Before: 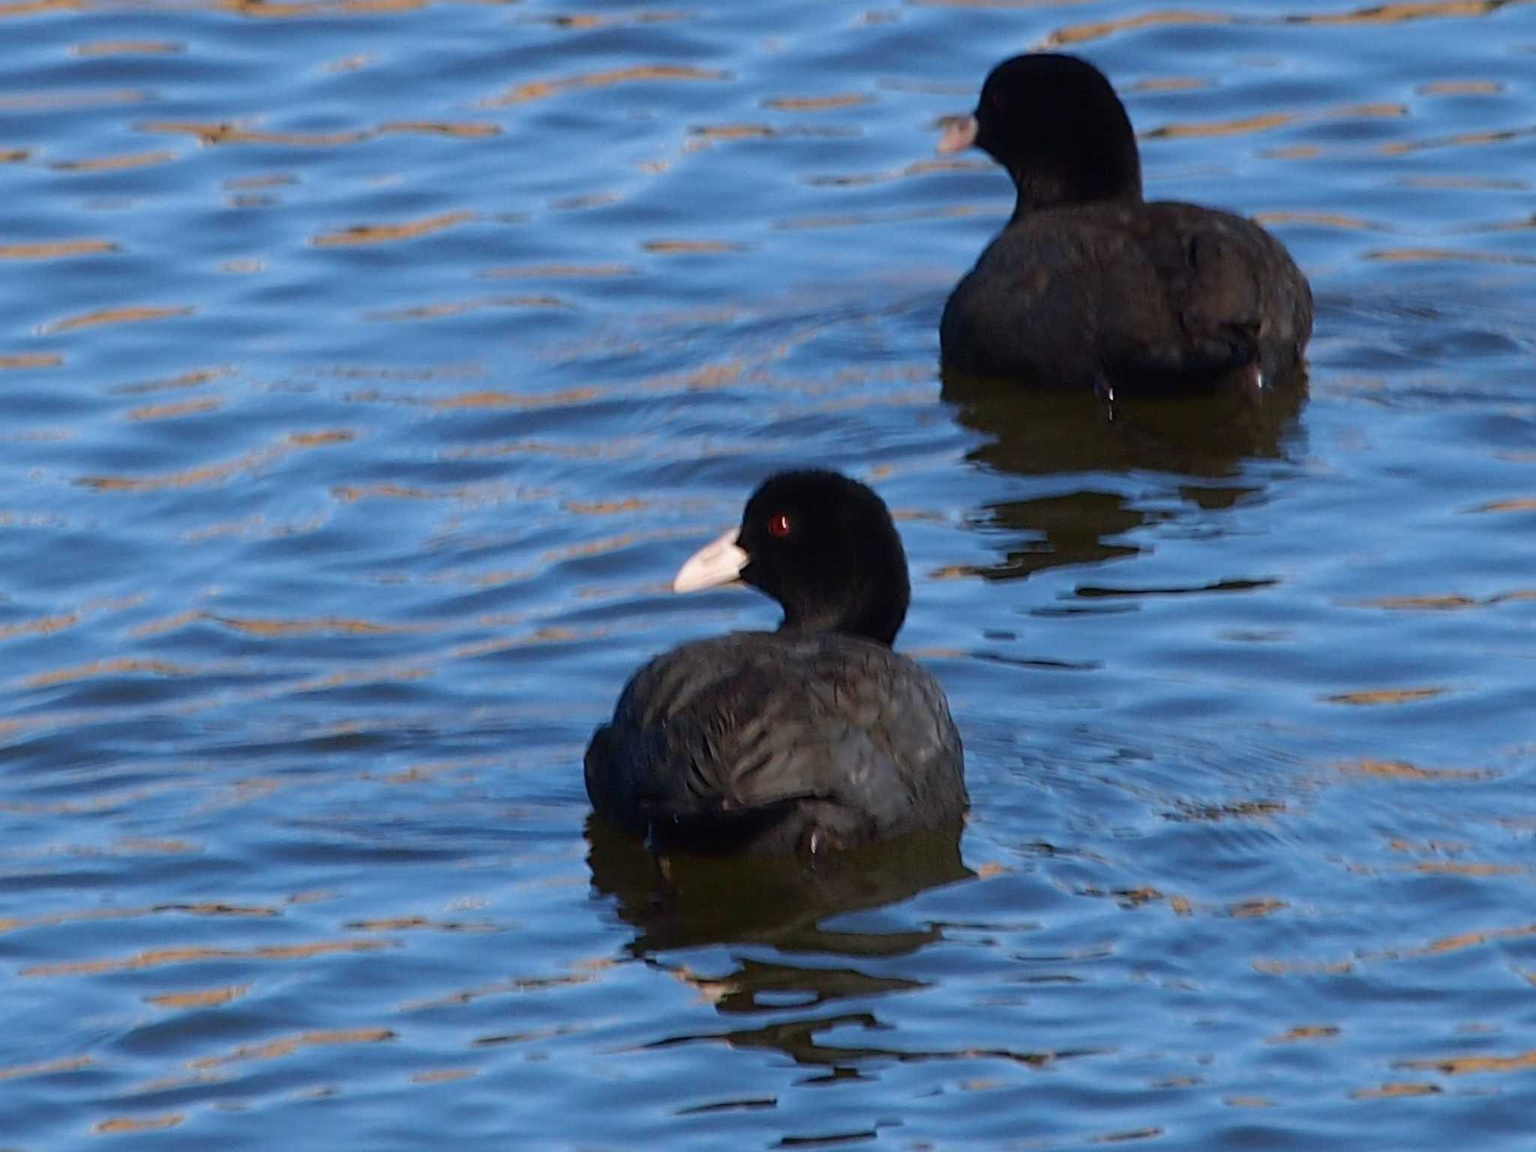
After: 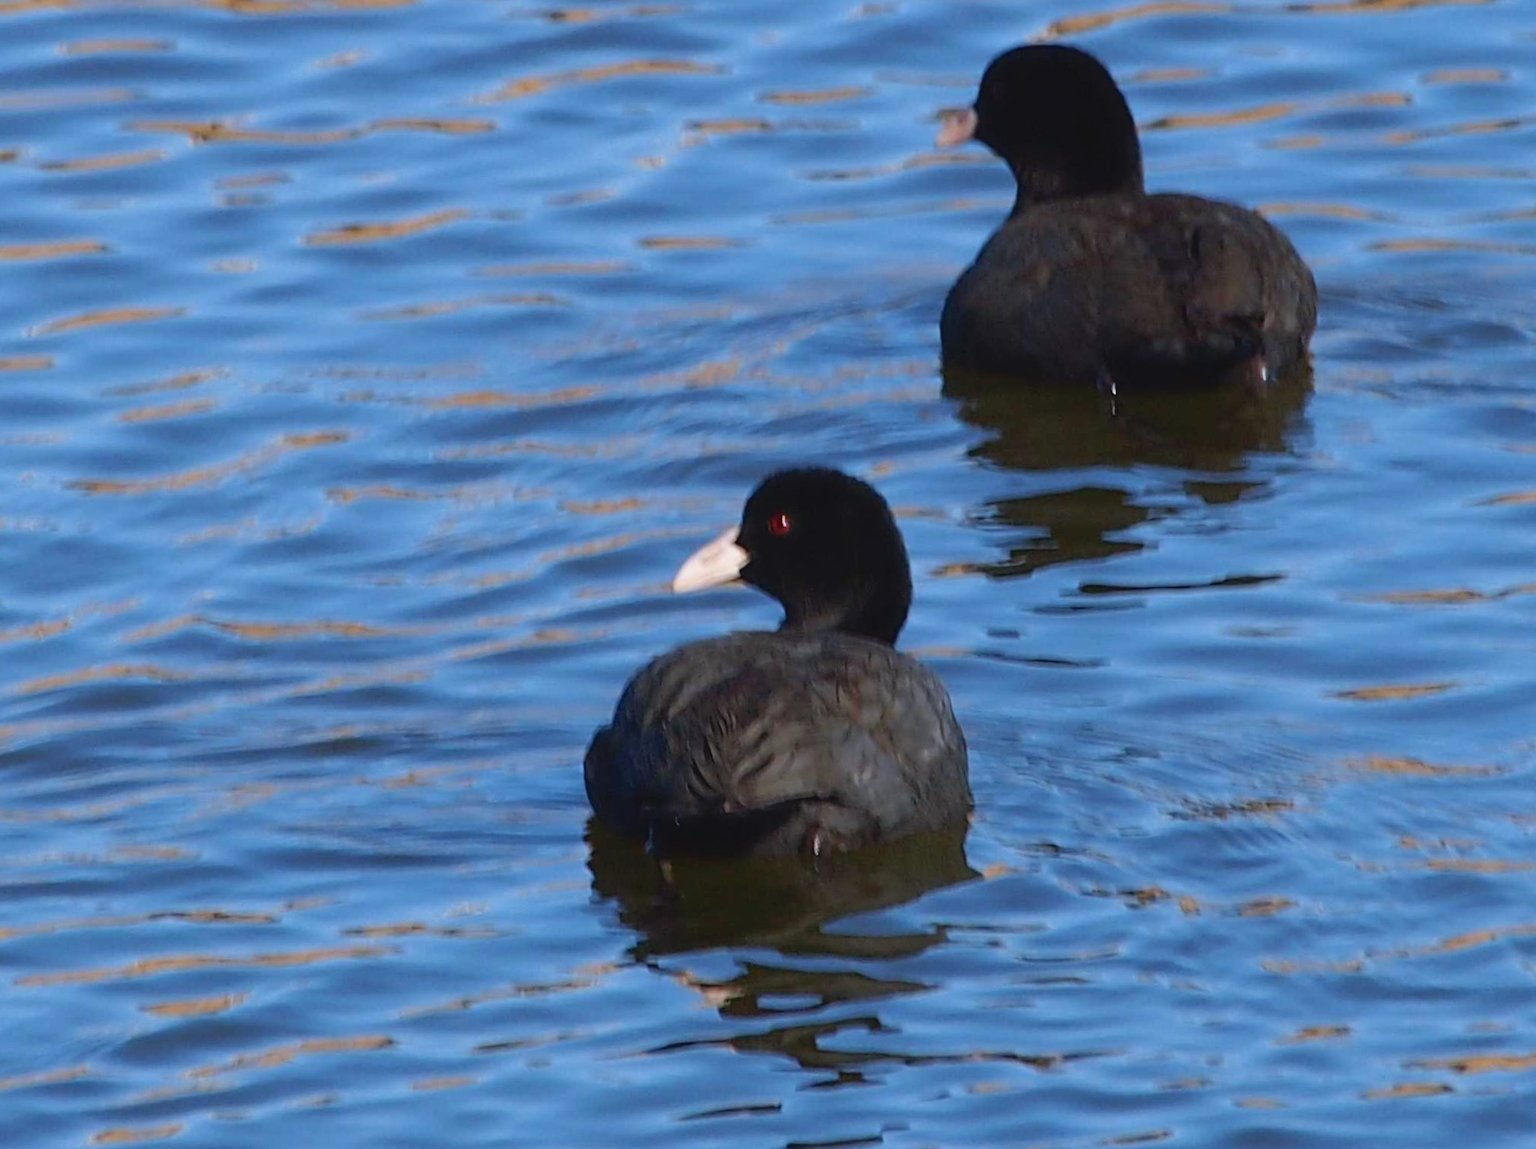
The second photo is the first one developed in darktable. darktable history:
exposure: black level correction 0.002, exposure 0.15 EV, compensate highlight preservation false
contrast brightness saturation: contrast -0.11
rotate and perspective: rotation -0.45°, automatic cropping original format, crop left 0.008, crop right 0.992, crop top 0.012, crop bottom 0.988
white balance: red 0.982, blue 1.018
